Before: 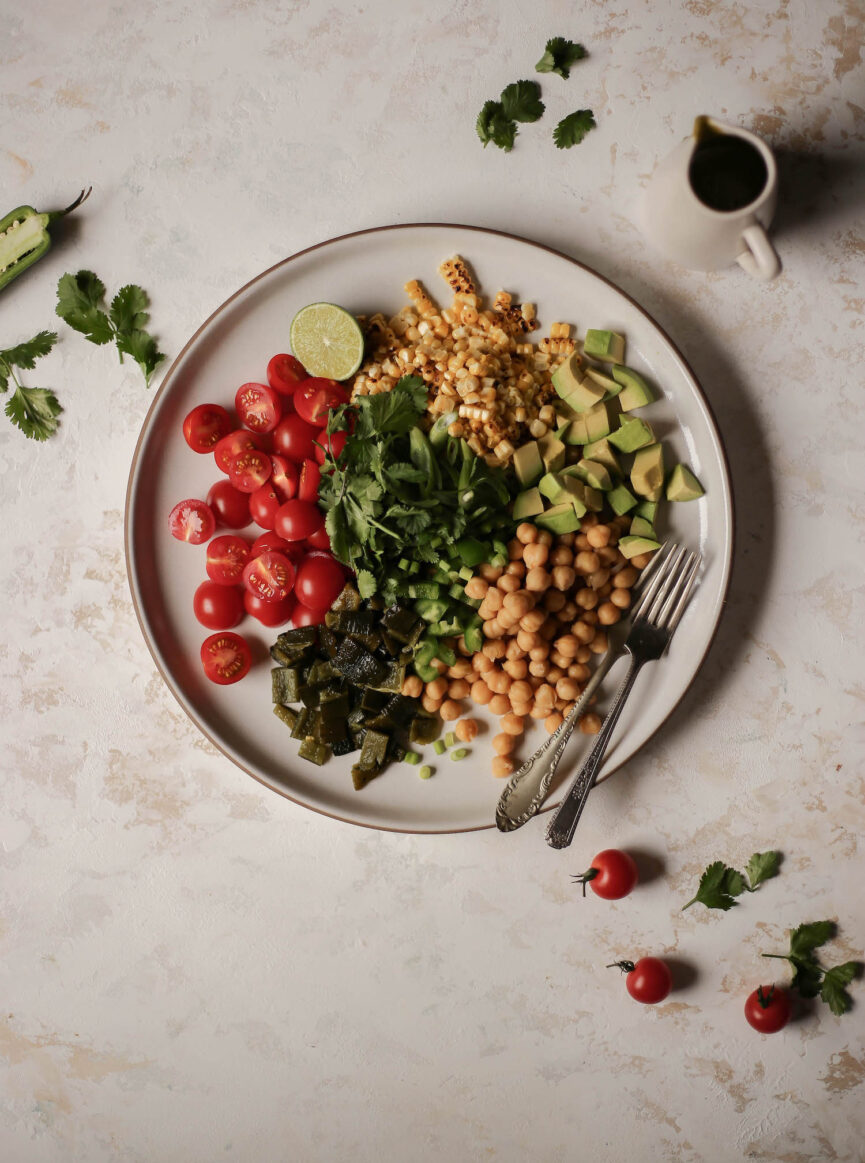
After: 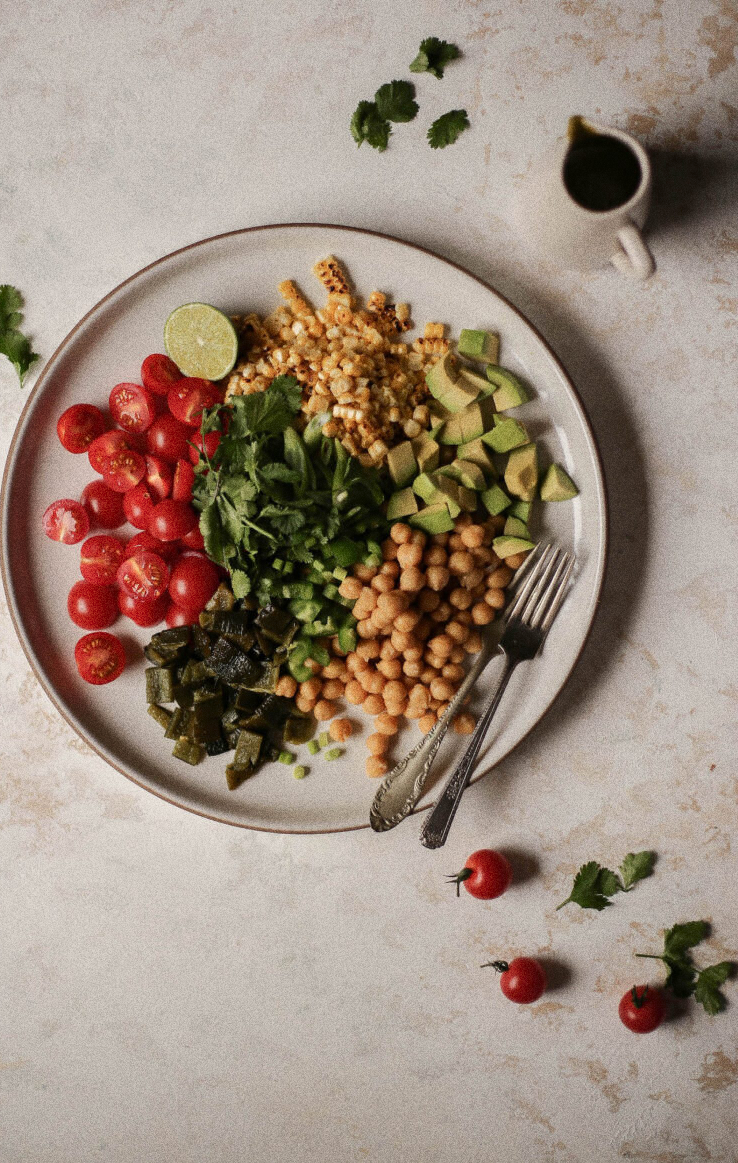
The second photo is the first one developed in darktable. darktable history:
crop and rotate: left 14.584%
grain: coarseness 0.09 ISO, strength 40%
